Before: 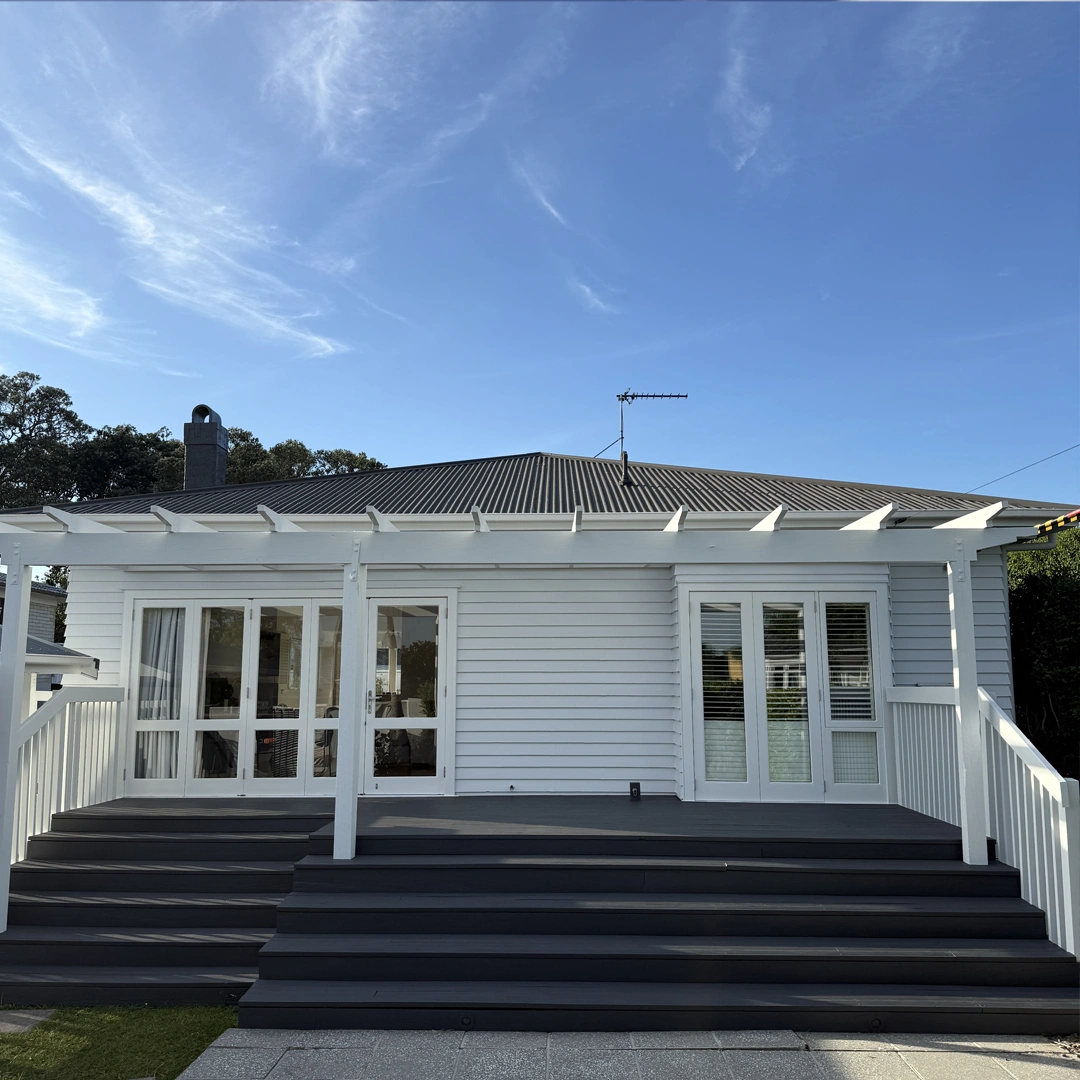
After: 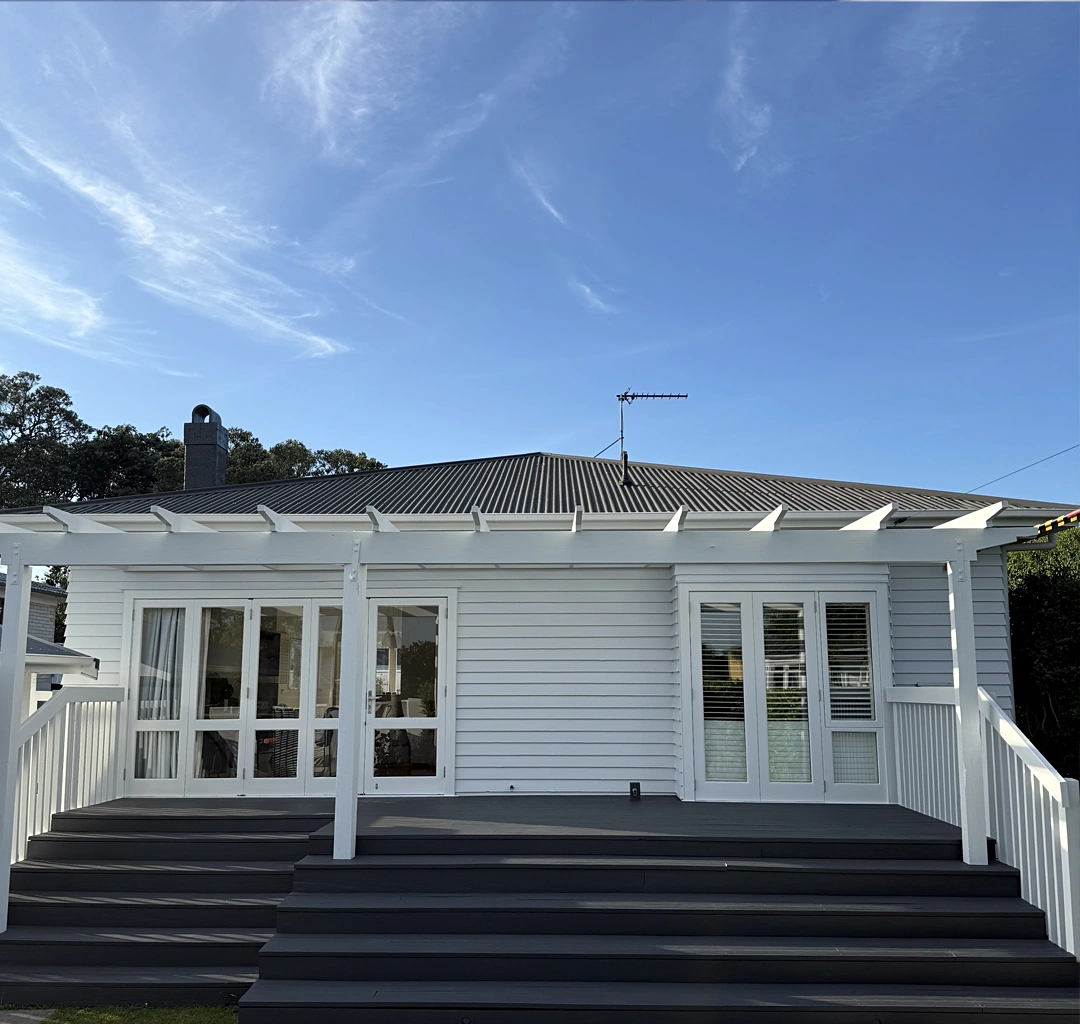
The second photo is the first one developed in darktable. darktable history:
sharpen: amount 0.2
exposure: compensate highlight preservation false
crop and rotate: top 0%, bottom 5.097%
